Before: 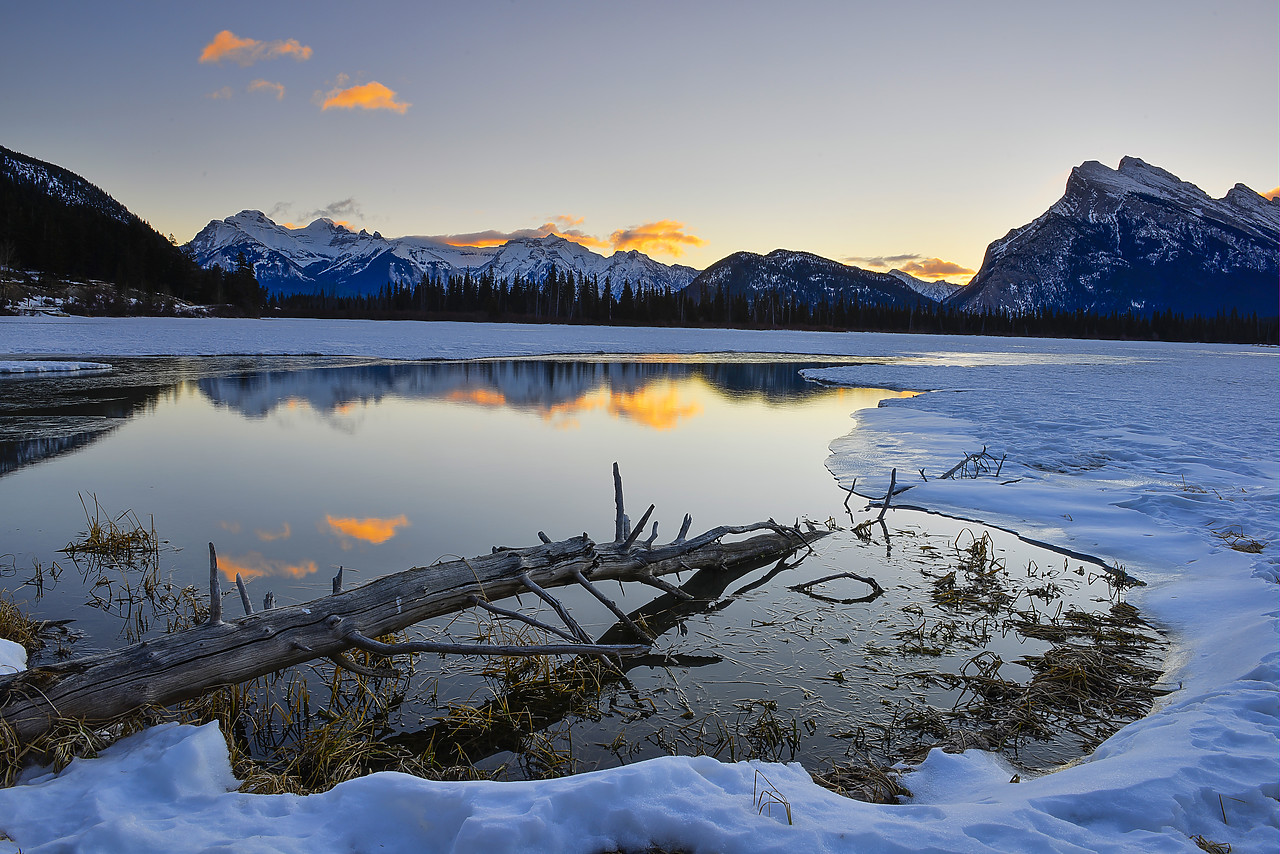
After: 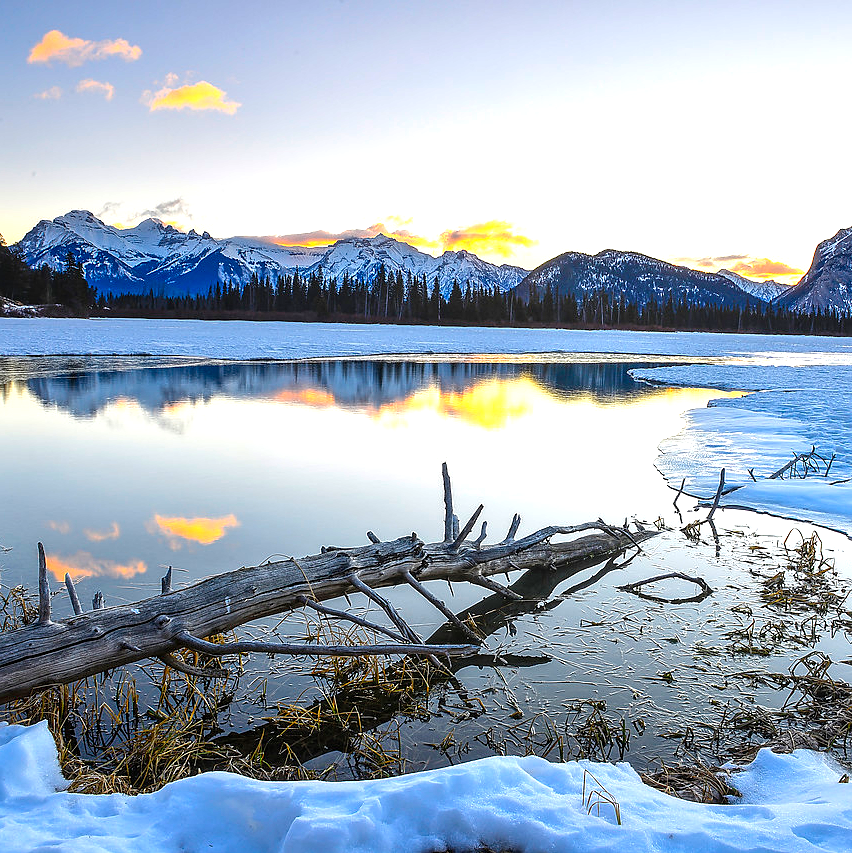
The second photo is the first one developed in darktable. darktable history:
exposure: black level correction 0, exposure 1.107 EV, compensate exposure bias true, compensate highlight preservation false
local contrast: on, module defaults
crop and rotate: left 13.368%, right 19.996%
color correction: highlights b* 0.046, saturation 0.982
sharpen: radius 1.222, amount 0.298, threshold 0.199
tone equalizer: mask exposure compensation -0.51 EV
